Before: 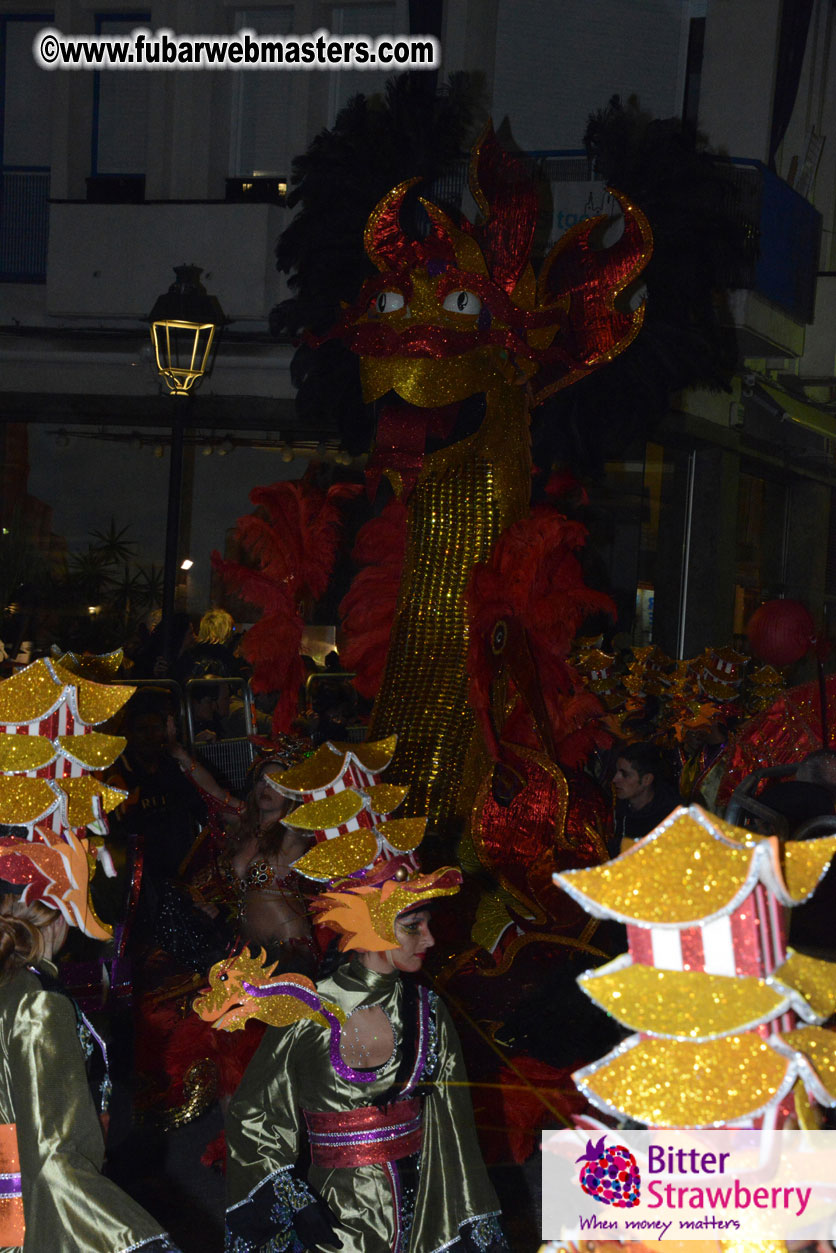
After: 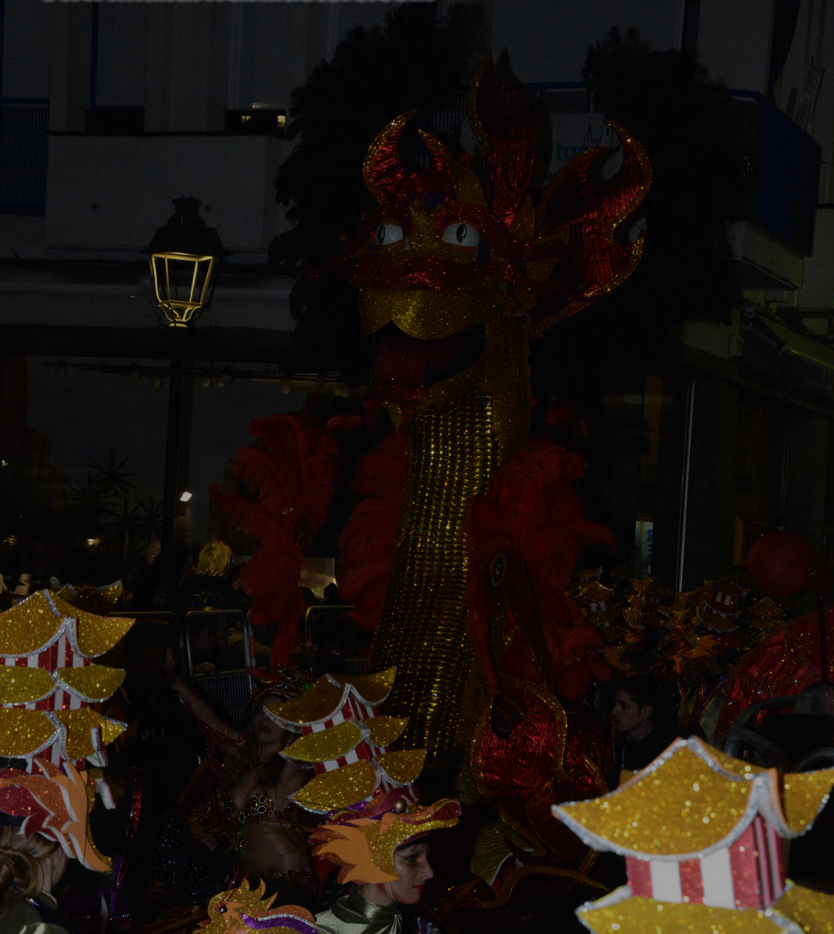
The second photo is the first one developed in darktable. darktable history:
crop: left 0.204%, top 5.492%, bottom 19.923%
exposure: exposure -1.41 EV, compensate exposure bias true, compensate highlight preservation false
